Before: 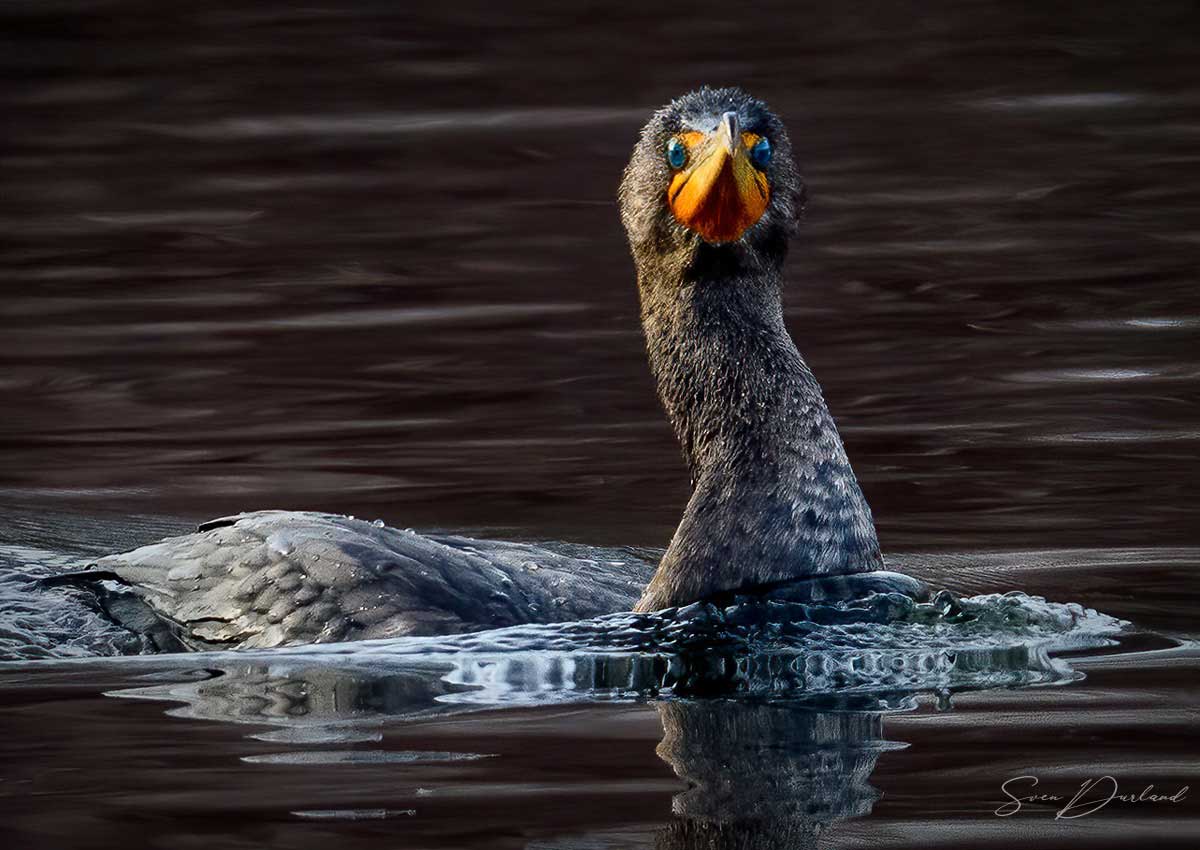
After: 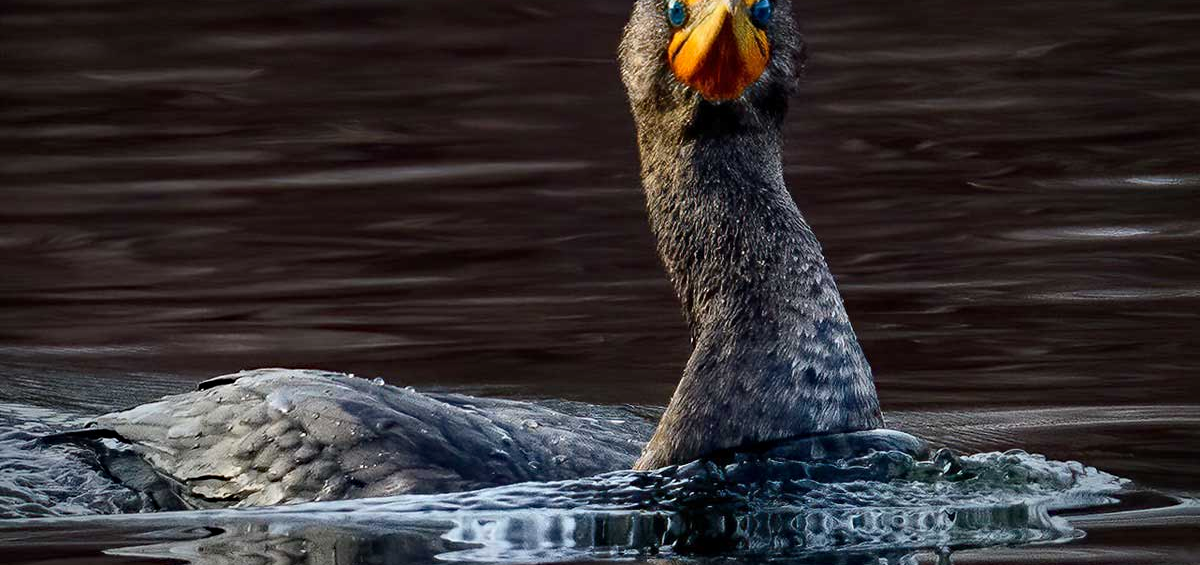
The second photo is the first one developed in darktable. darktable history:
crop: top 16.744%, bottom 16.75%
haze removal: compatibility mode true, adaptive false
